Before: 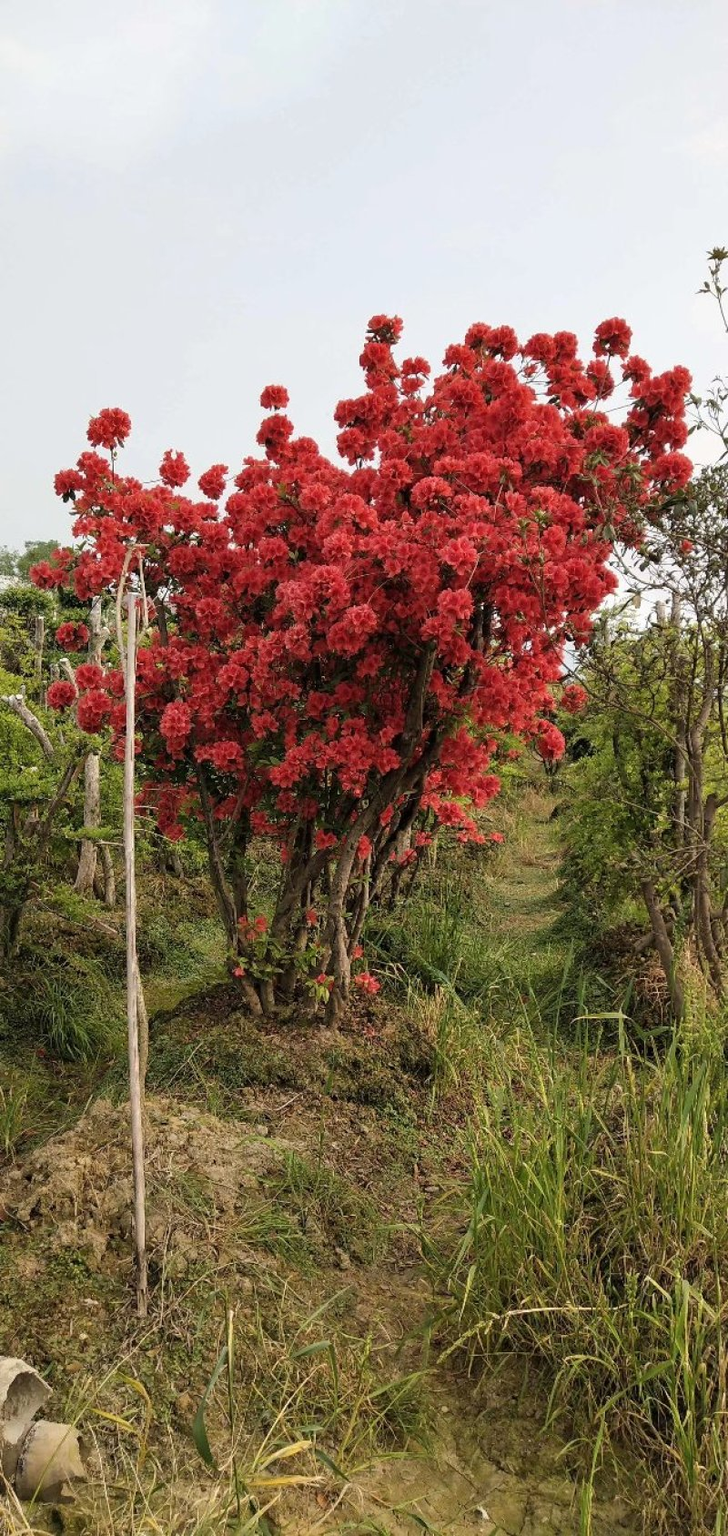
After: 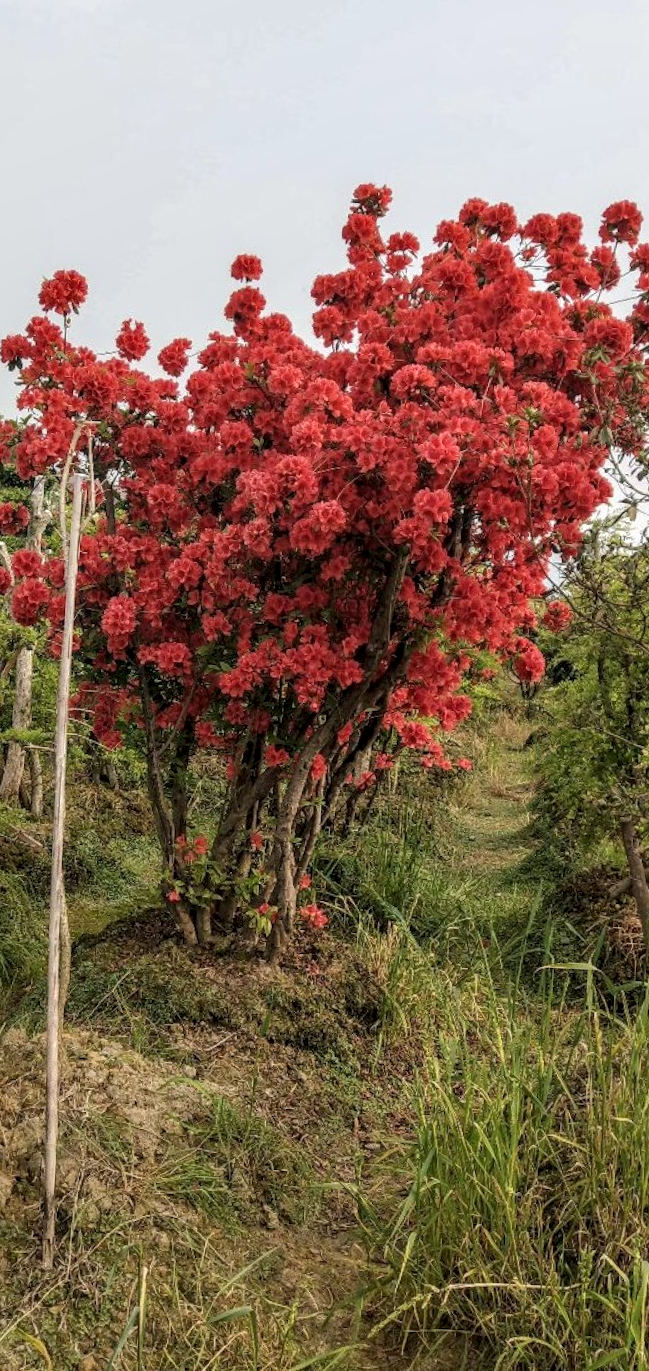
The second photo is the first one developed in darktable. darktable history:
local contrast: highlights 3%, shadows 7%, detail 133%
crop and rotate: angle -3.09°, left 5.101%, top 5.206%, right 4.631%, bottom 4.429%
